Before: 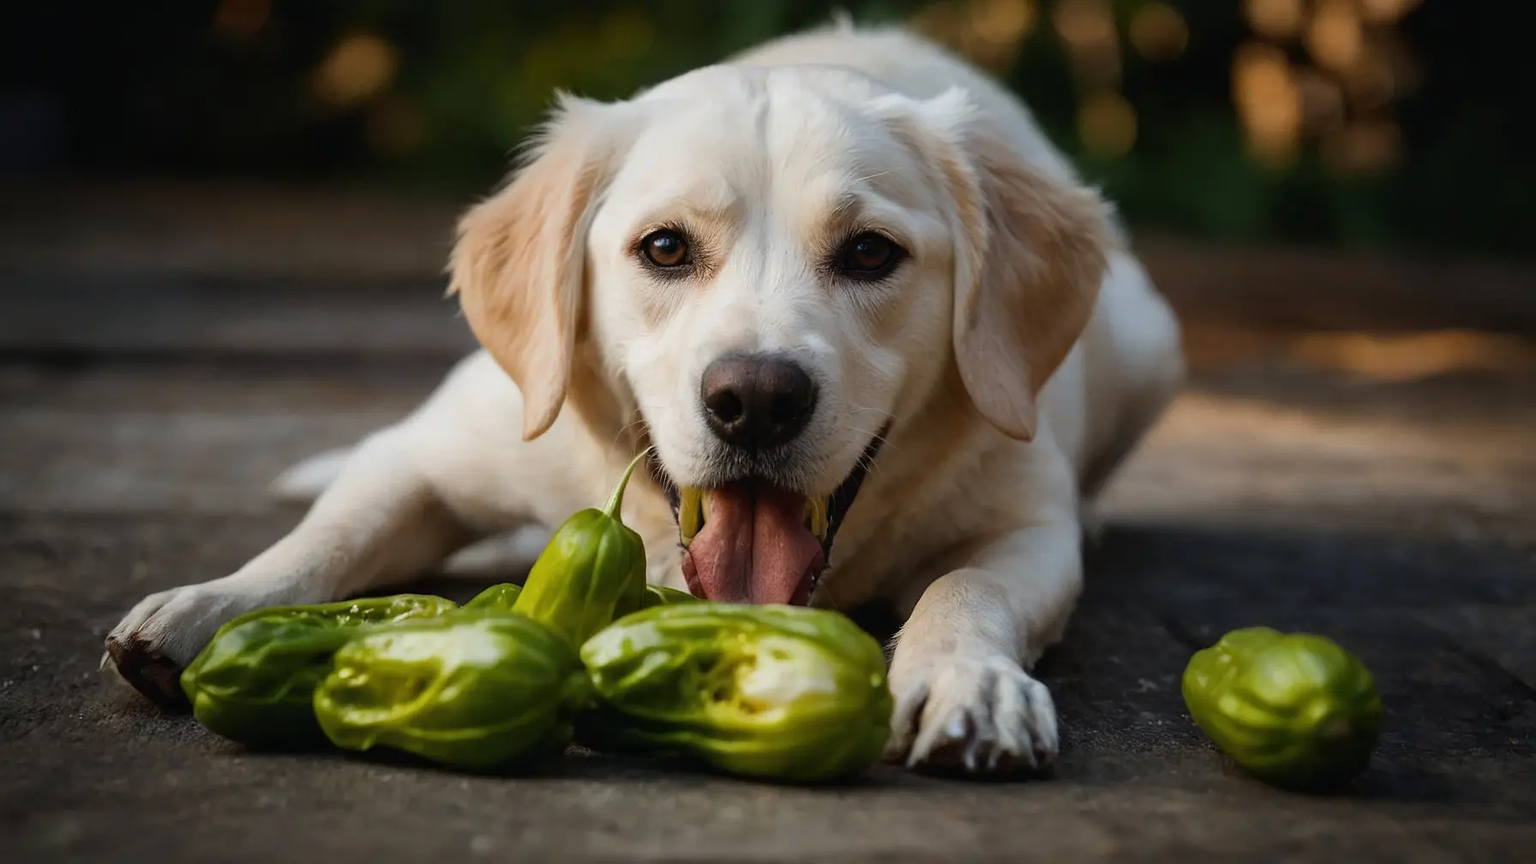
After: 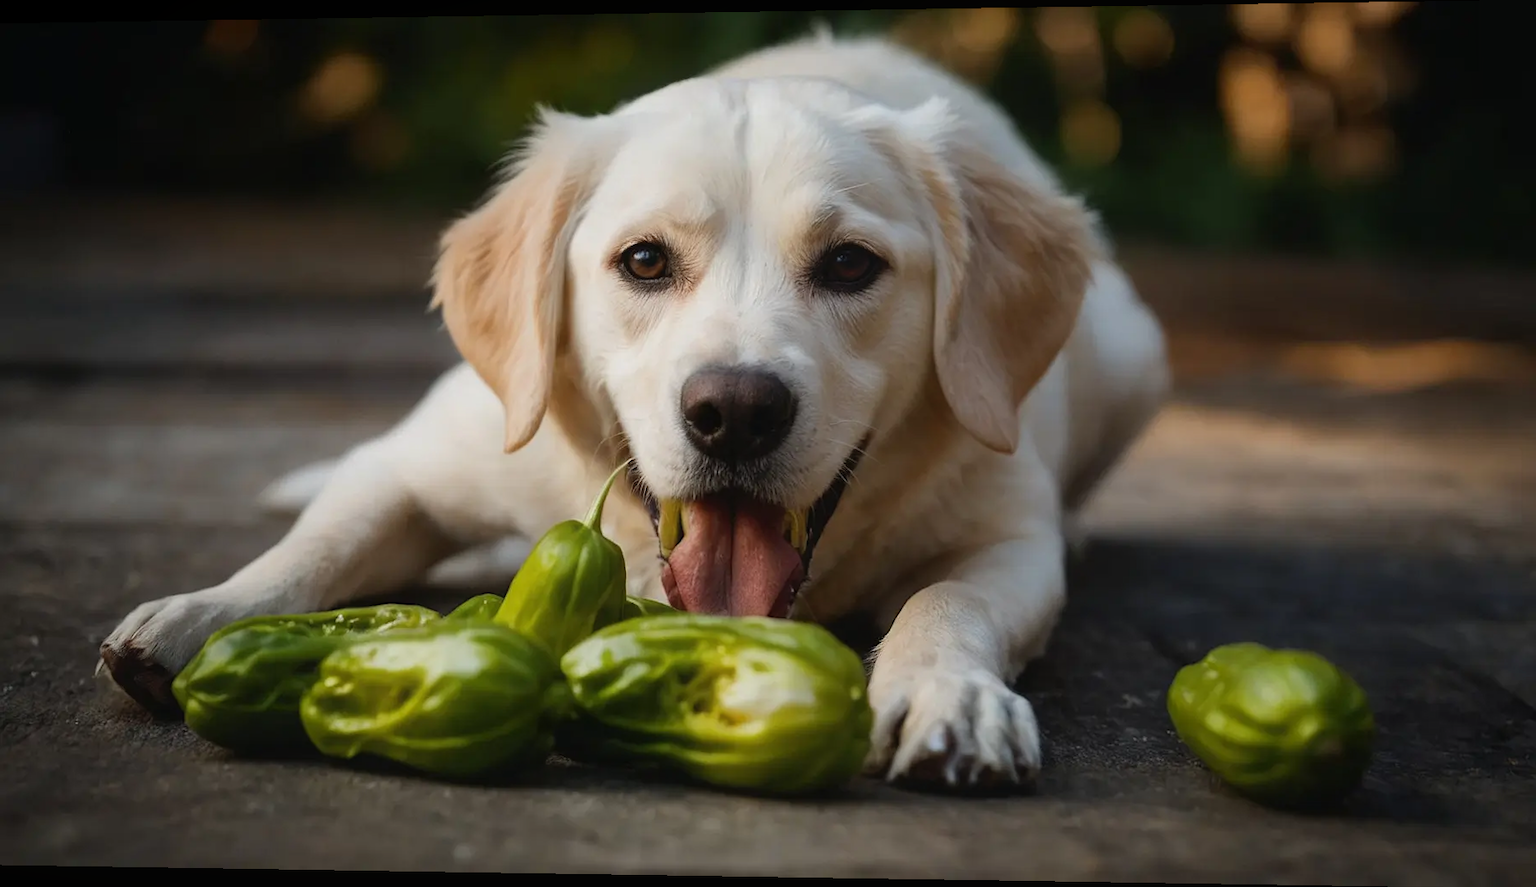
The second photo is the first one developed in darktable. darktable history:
rotate and perspective: lens shift (horizontal) -0.055, automatic cropping off
contrast equalizer: octaves 7, y [[0.6 ×6], [0.55 ×6], [0 ×6], [0 ×6], [0 ×6]], mix -0.2
